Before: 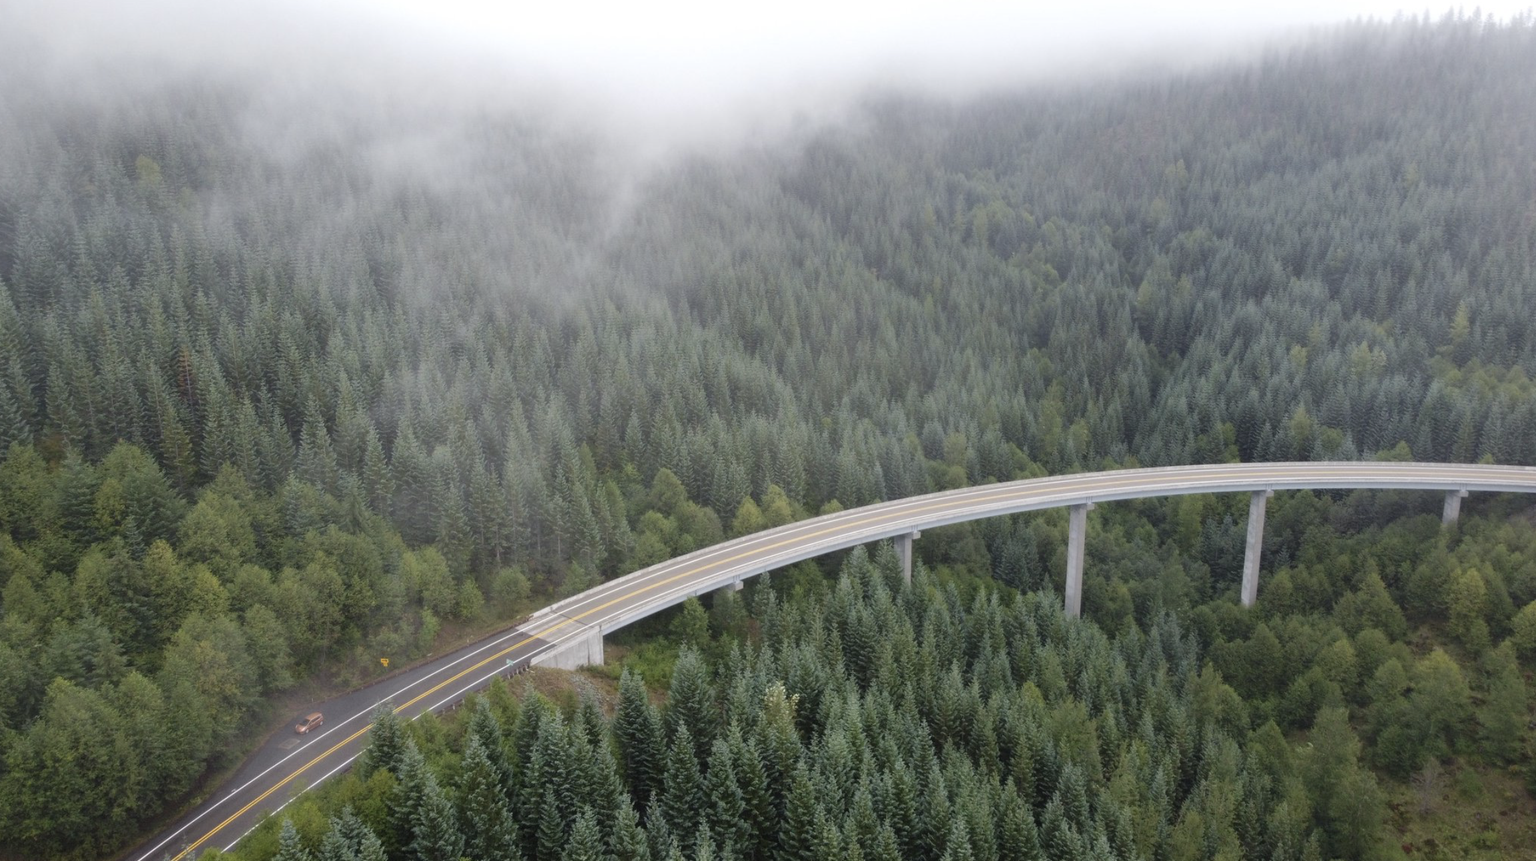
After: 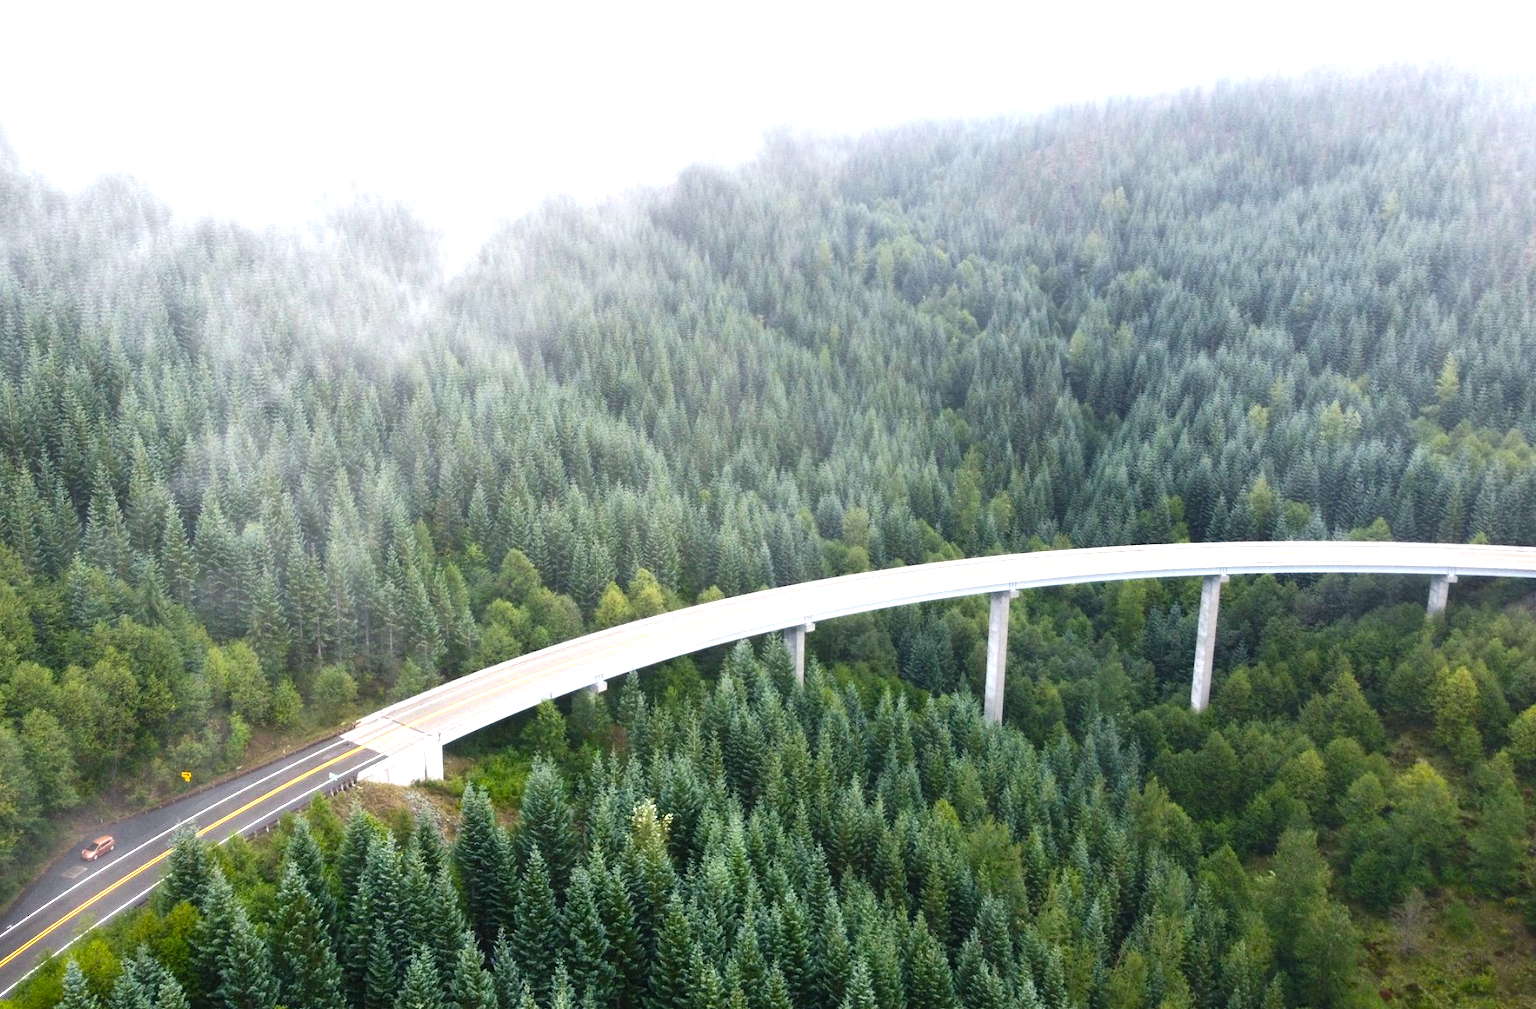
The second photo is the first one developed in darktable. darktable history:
color balance rgb: shadows lift › chroma 2.045%, shadows lift › hue 214.48°, perceptual saturation grading › global saturation 27.601%, perceptual saturation grading › highlights -25.791%, perceptual saturation grading › shadows 25.78%, perceptual brilliance grading › highlights 47.601%, perceptual brilliance grading › mid-tones 21.558%, perceptual brilliance grading › shadows -6.504%
crop and rotate: left 14.709%
